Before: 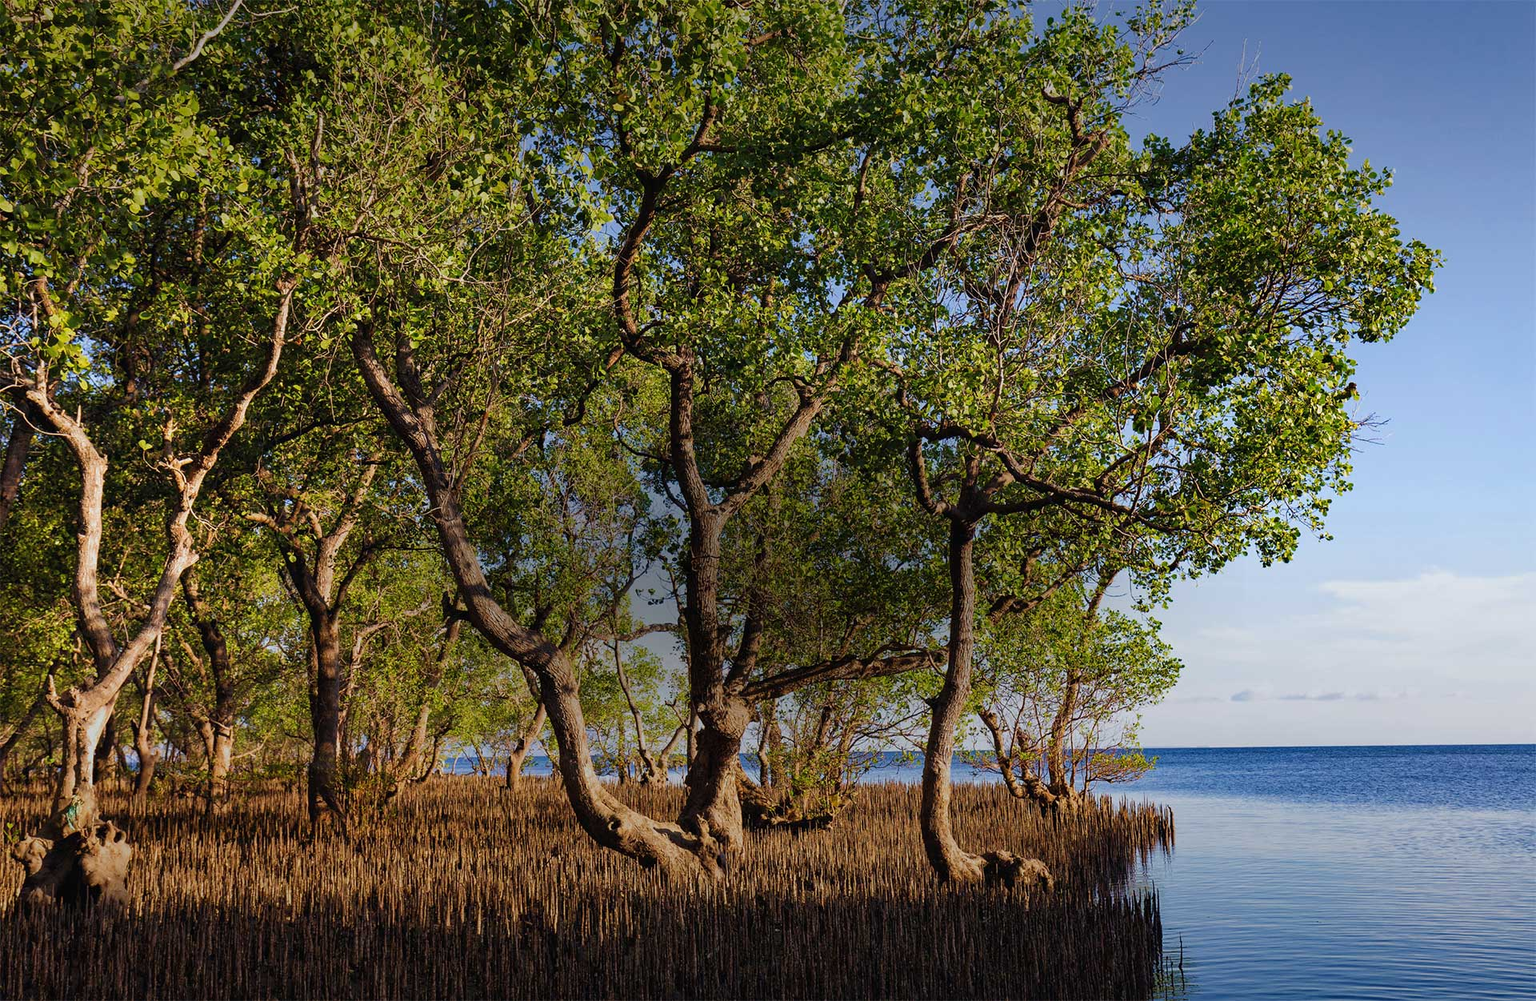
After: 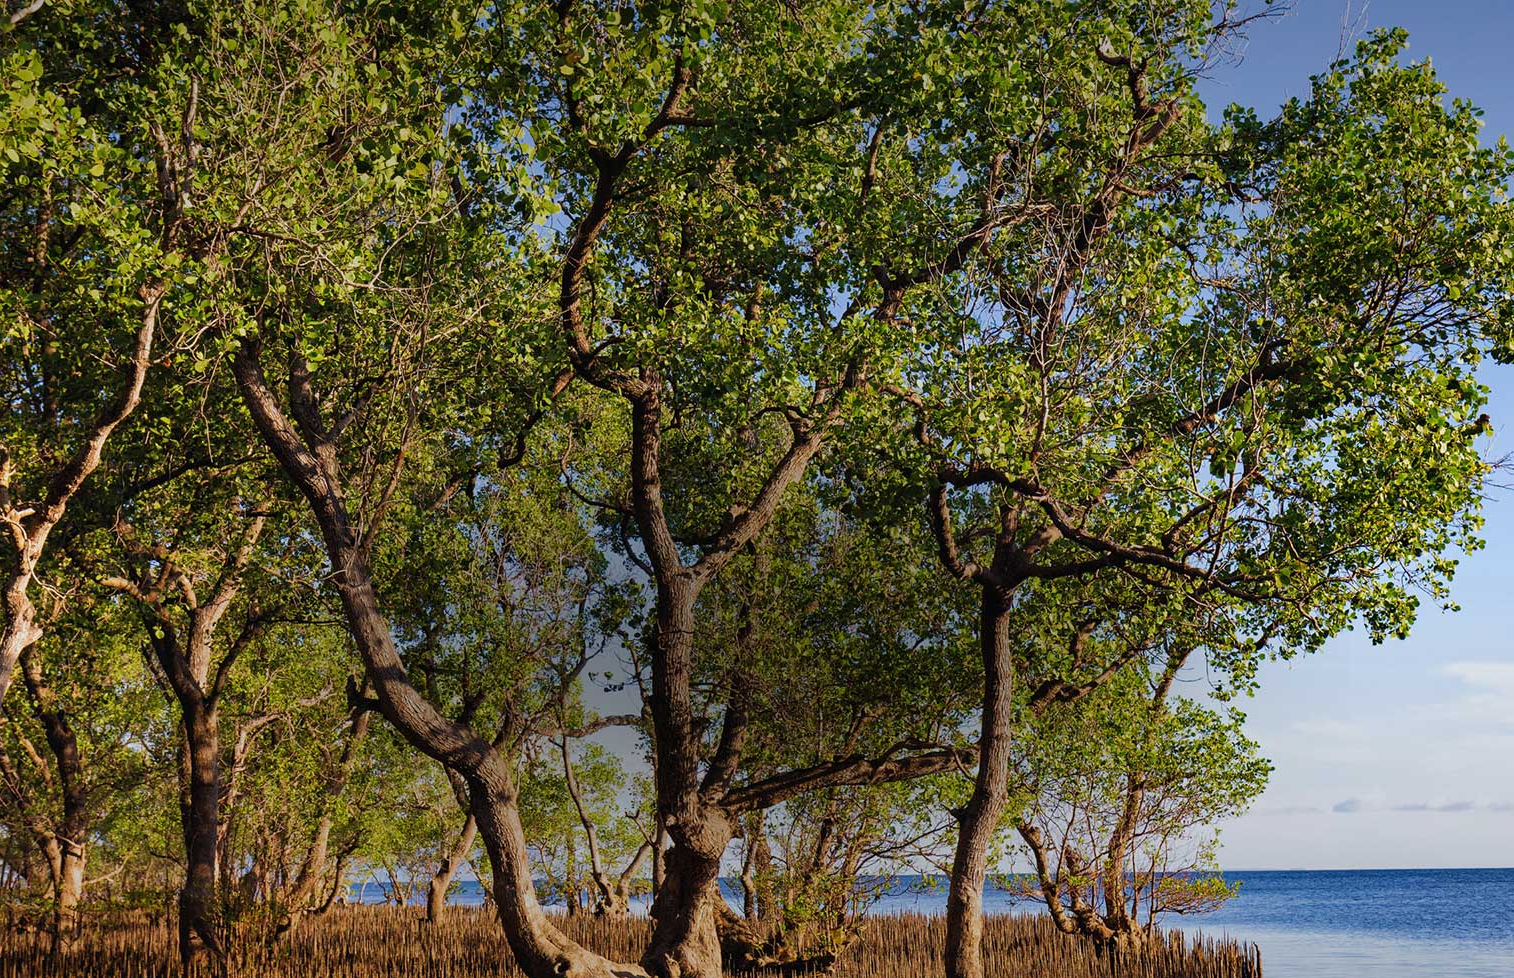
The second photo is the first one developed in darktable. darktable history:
crop and rotate: left 10.768%, top 5.128%, right 10.333%, bottom 16.669%
exposure: compensate highlight preservation false
